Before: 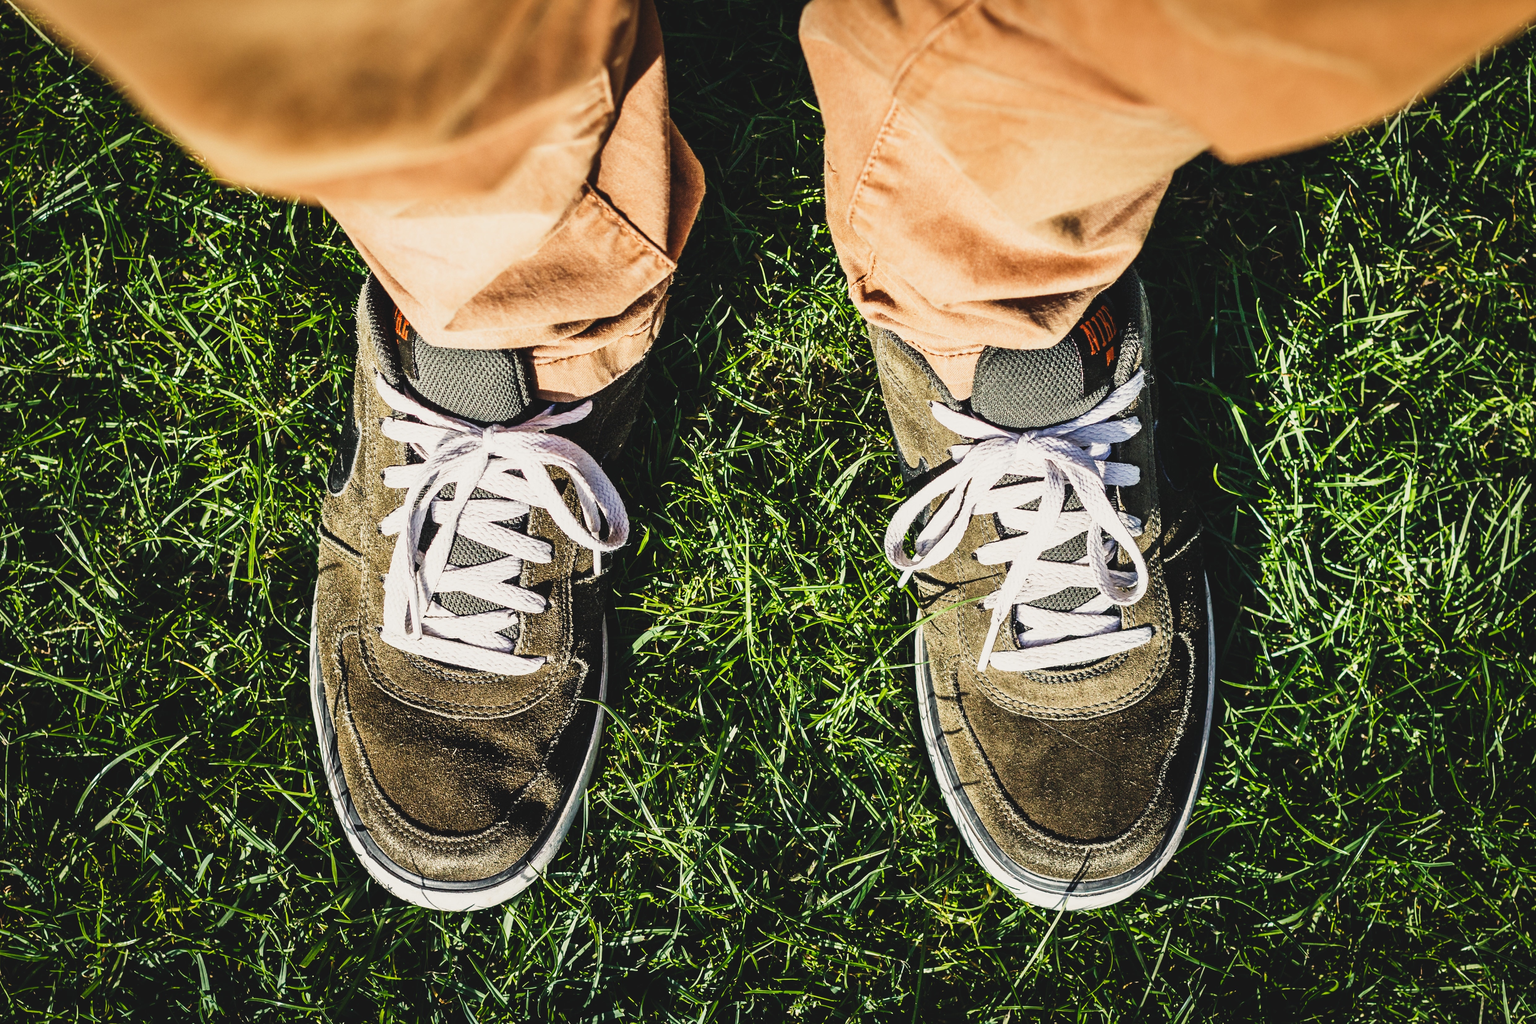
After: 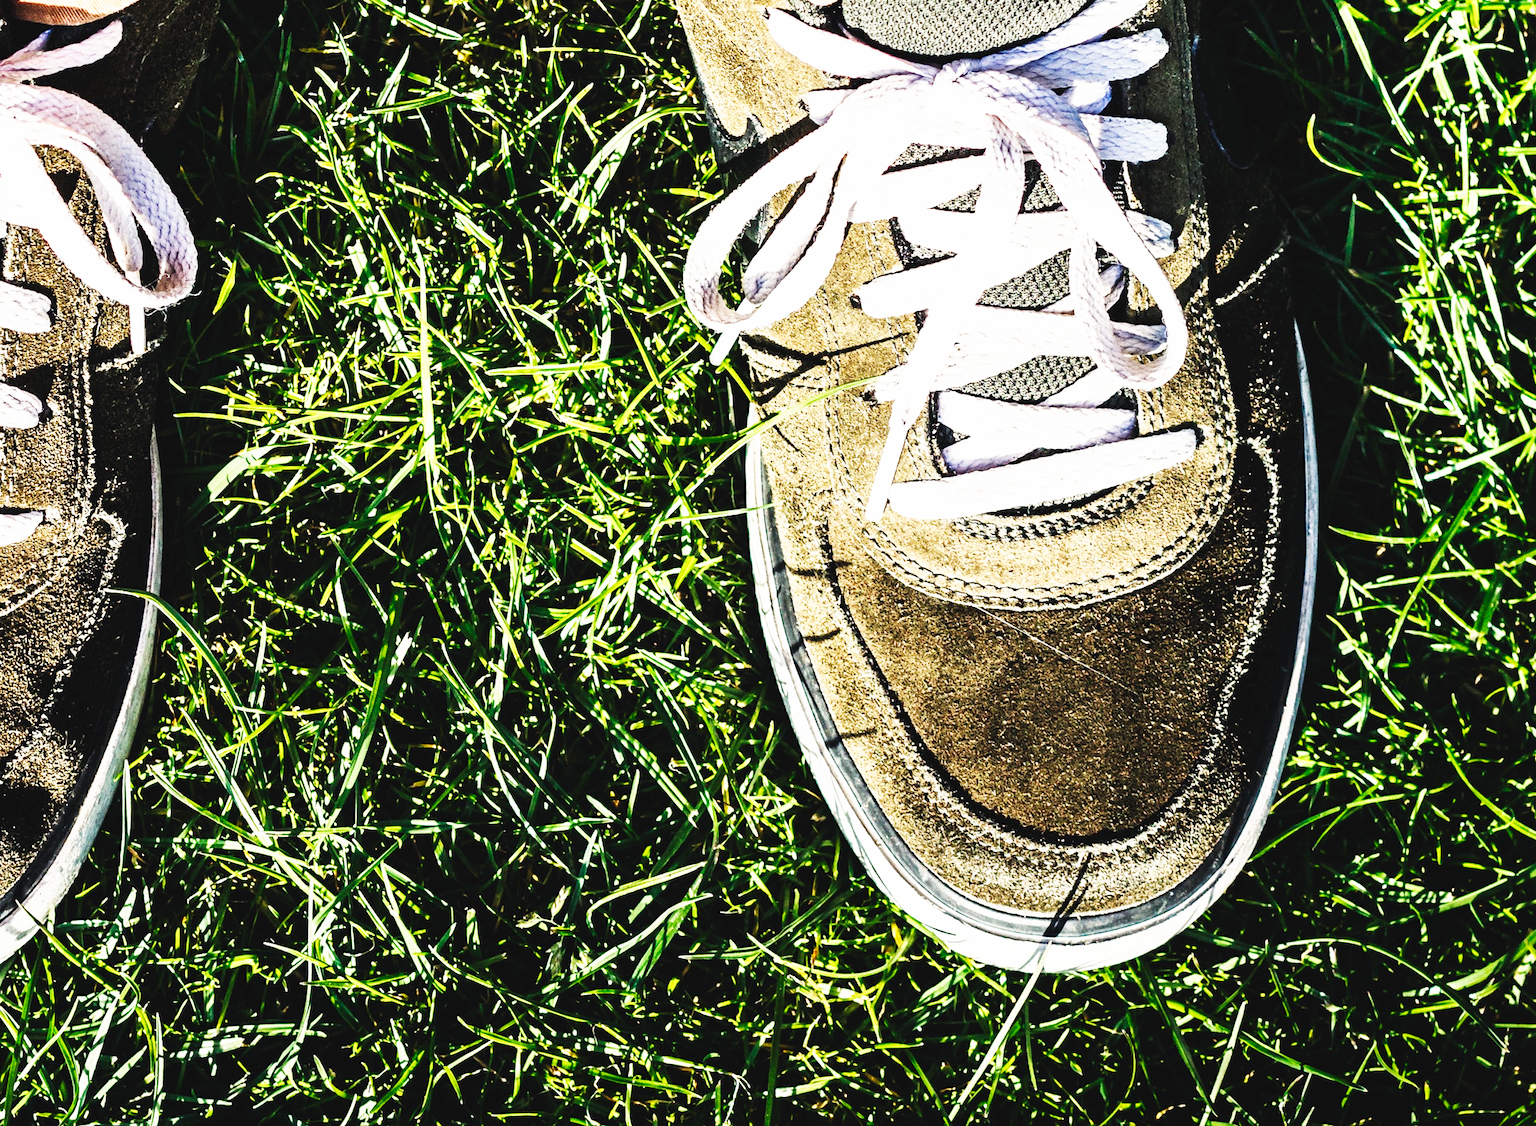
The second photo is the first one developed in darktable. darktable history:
crop: left 34.479%, top 38.822%, right 13.718%, bottom 5.172%
base curve: curves: ch0 [(0, 0) (0.007, 0.004) (0.027, 0.03) (0.046, 0.07) (0.207, 0.54) (0.442, 0.872) (0.673, 0.972) (1, 1)], preserve colors none
rotate and perspective: rotation -1.24°, automatic cropping off
